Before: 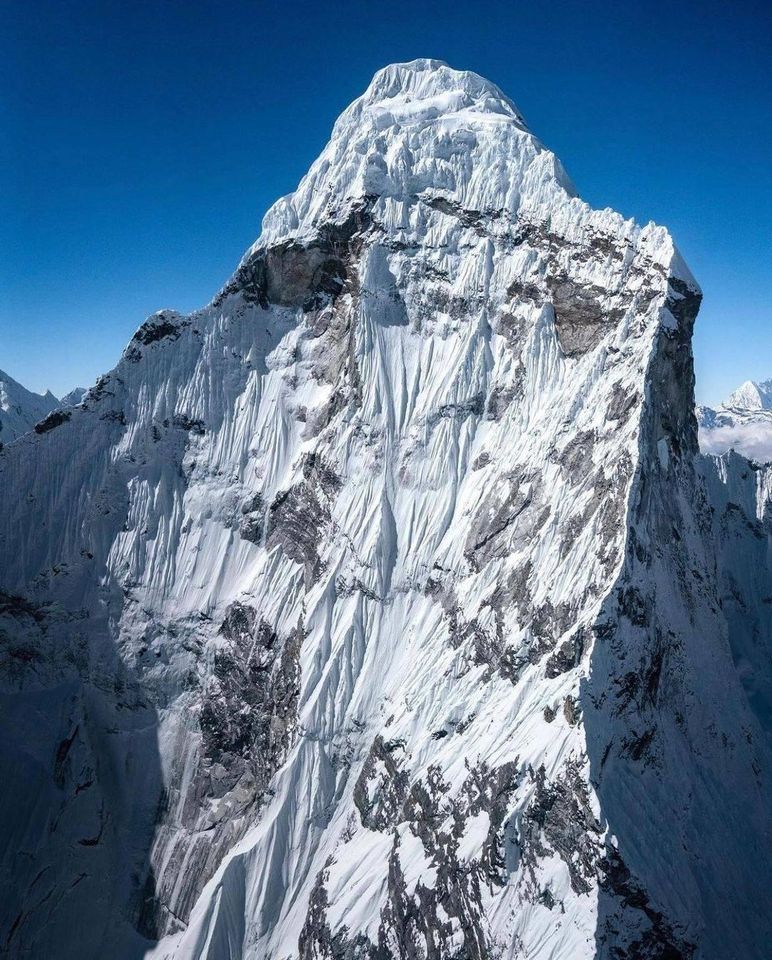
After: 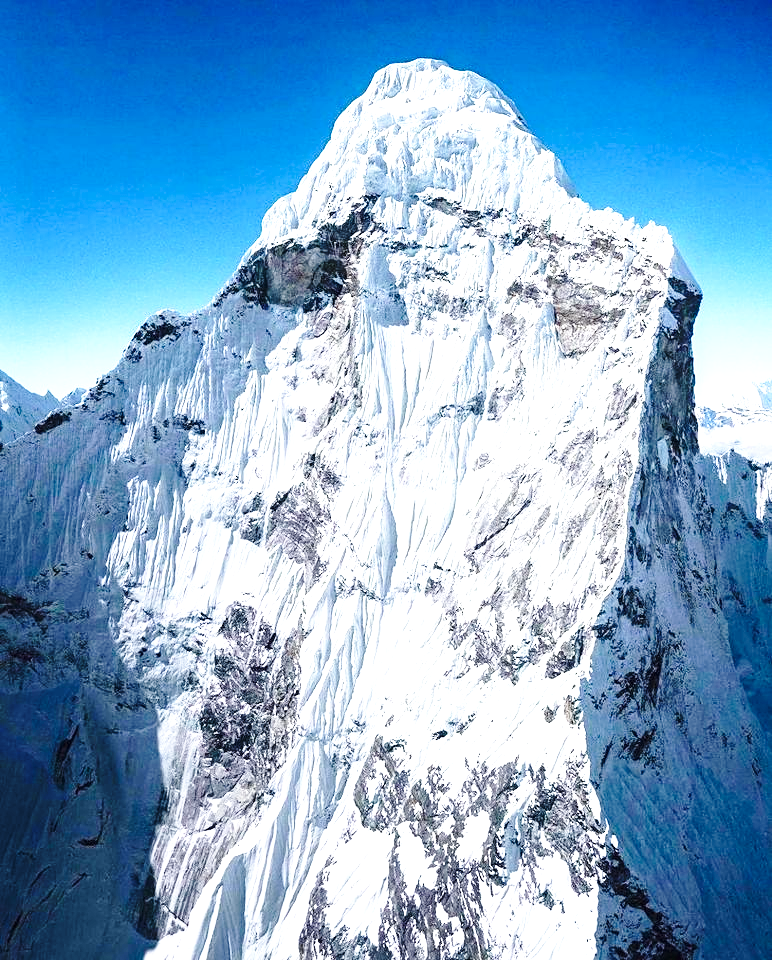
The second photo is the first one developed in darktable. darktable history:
sharpen: amount 0.204
exposure: black level correction 0, exposure 0.682 EV, compensate exposure bias true, compensate highlight preservation false
base curve: curves: ch0 [(0, 0) (0.028, 0.03) (0.121, 0.232) (0.46, 0.748) (0.859, 0.968) (1, 1)], preserve colors none
levels: levels [0, 0.48, 0.961]
